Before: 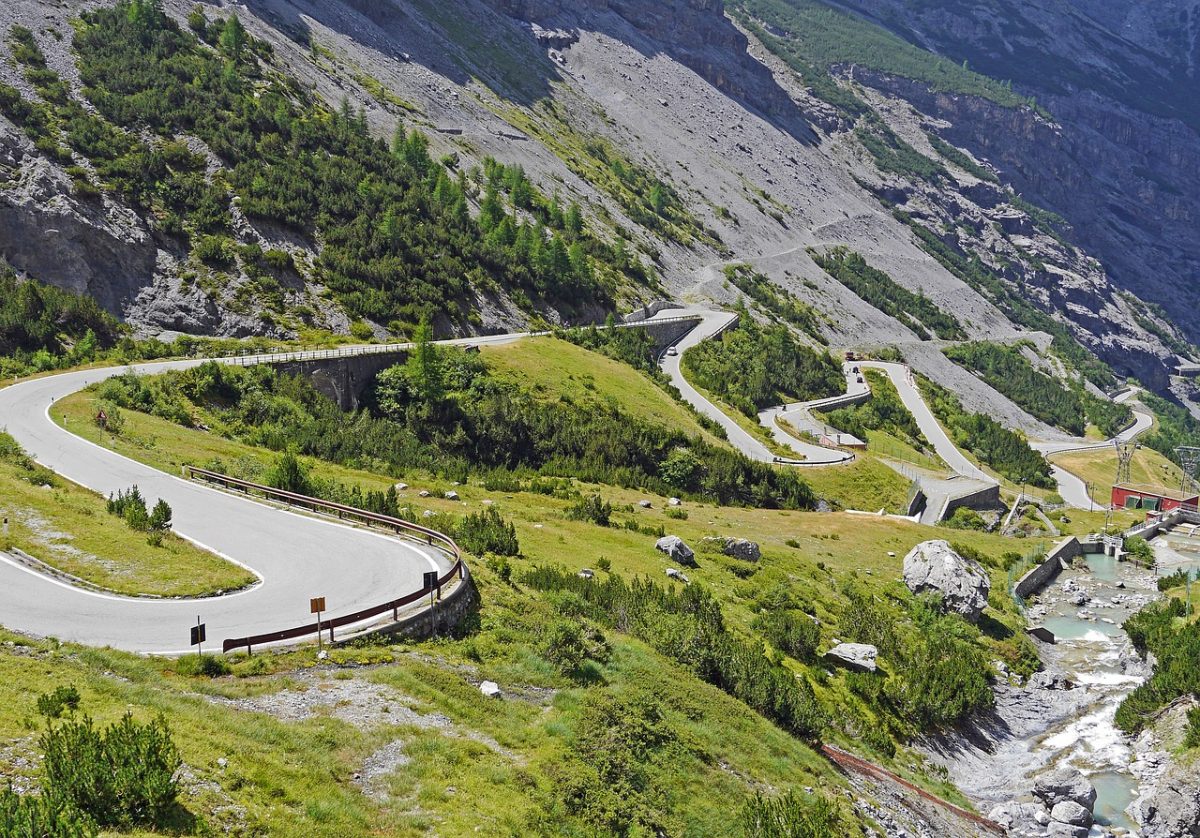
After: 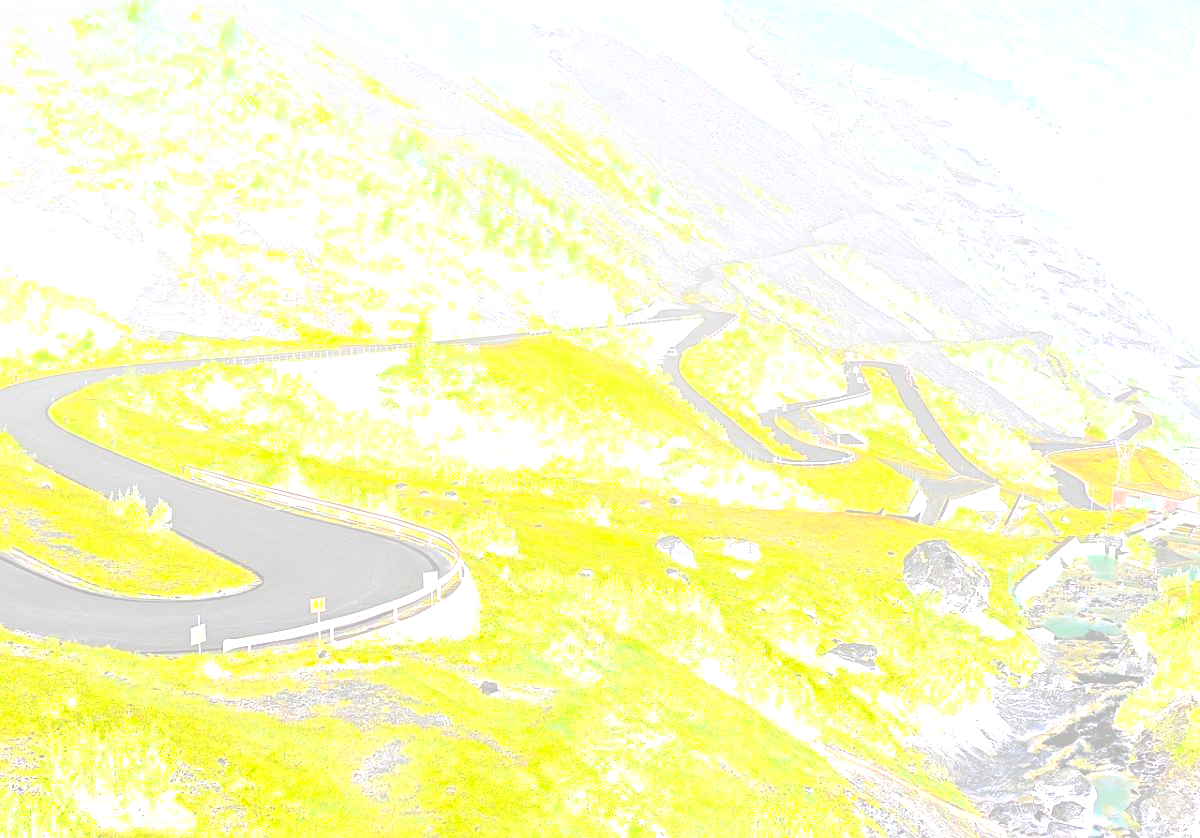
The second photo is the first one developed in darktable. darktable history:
exposure: black level correction 0.016, exposure 1.774 EV, compensate highlight preservation false
bloom: size 70%, threshold 25%, strength 70%
sharpen: amount 0.2
